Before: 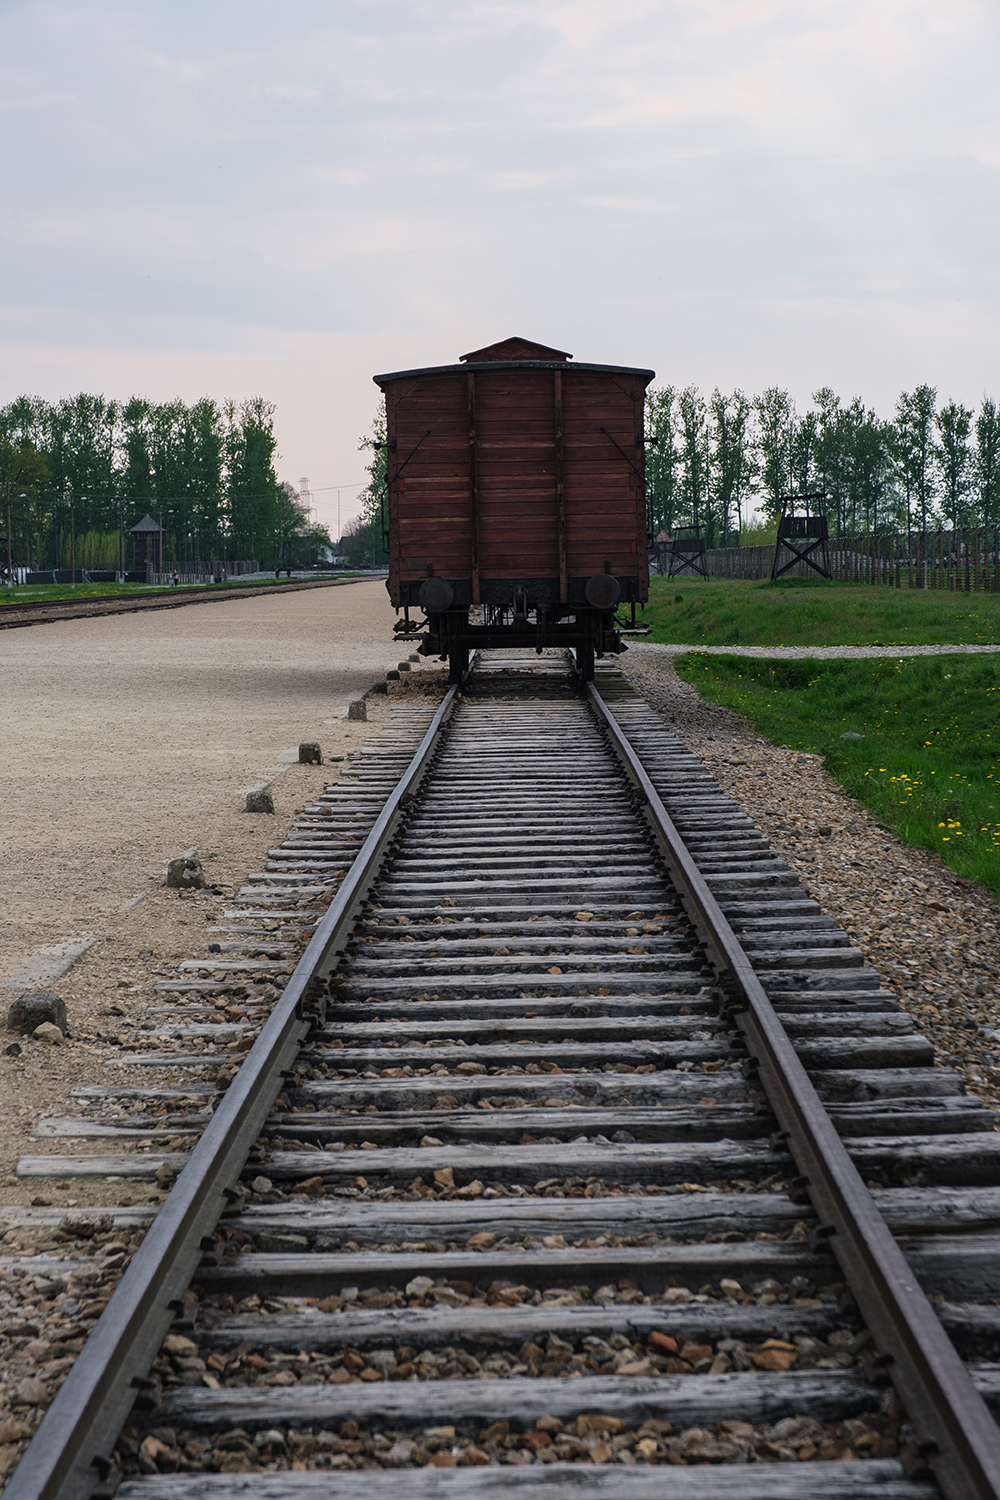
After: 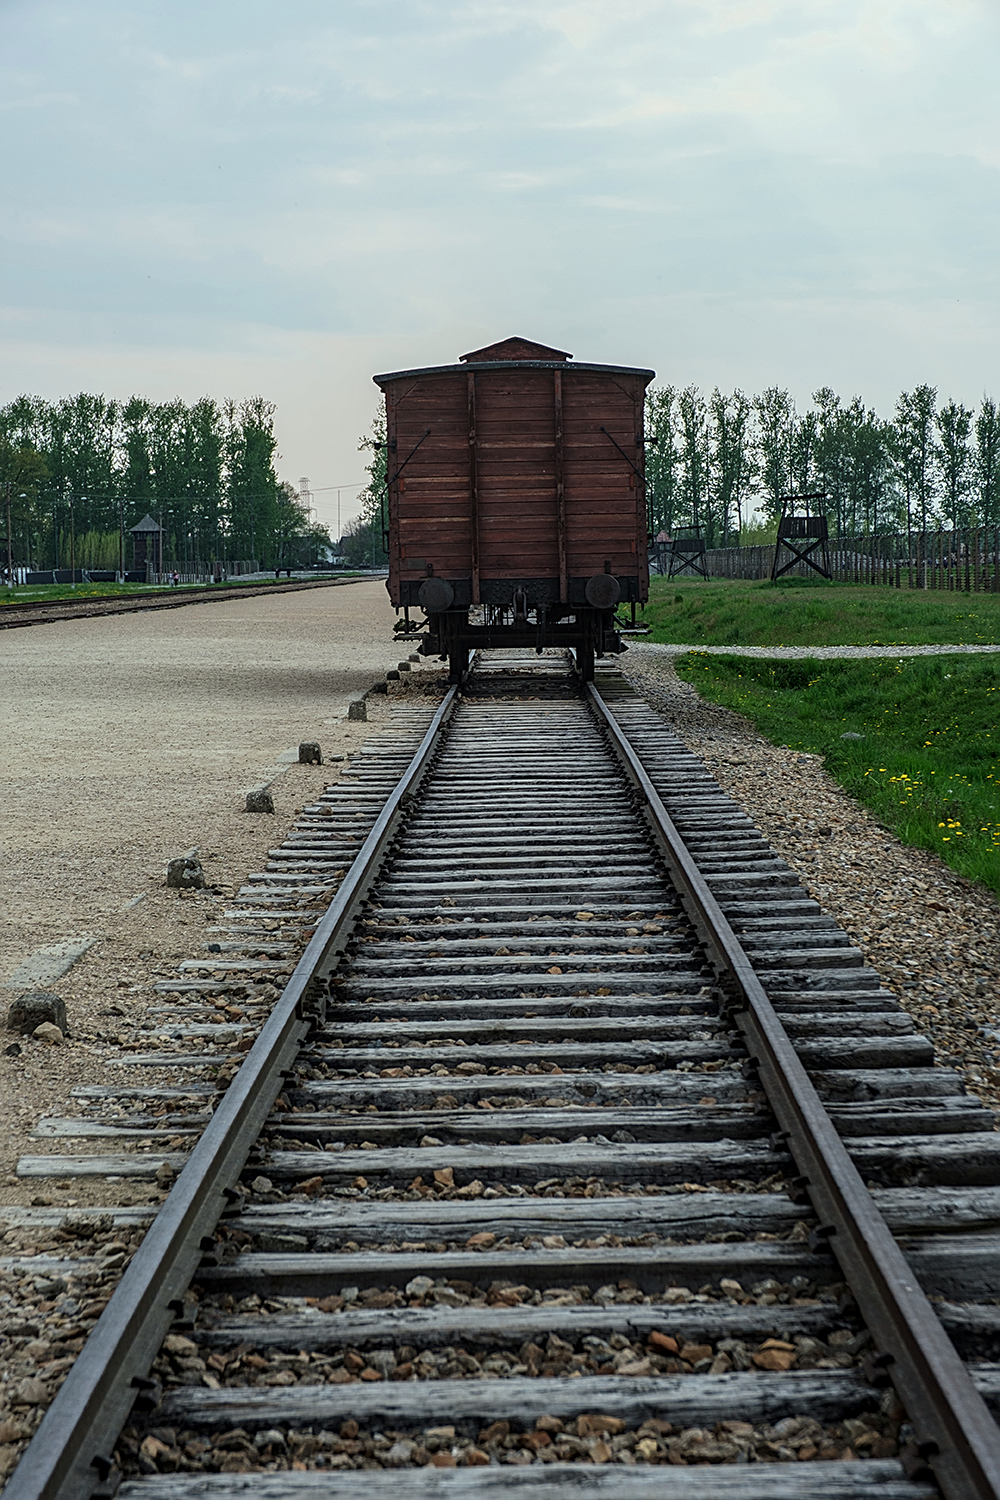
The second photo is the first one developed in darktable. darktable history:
color correction: highlights a* -6.76, highlights b* 0.692
local contrast: on, module defaults
sharpen: on, module defaults
